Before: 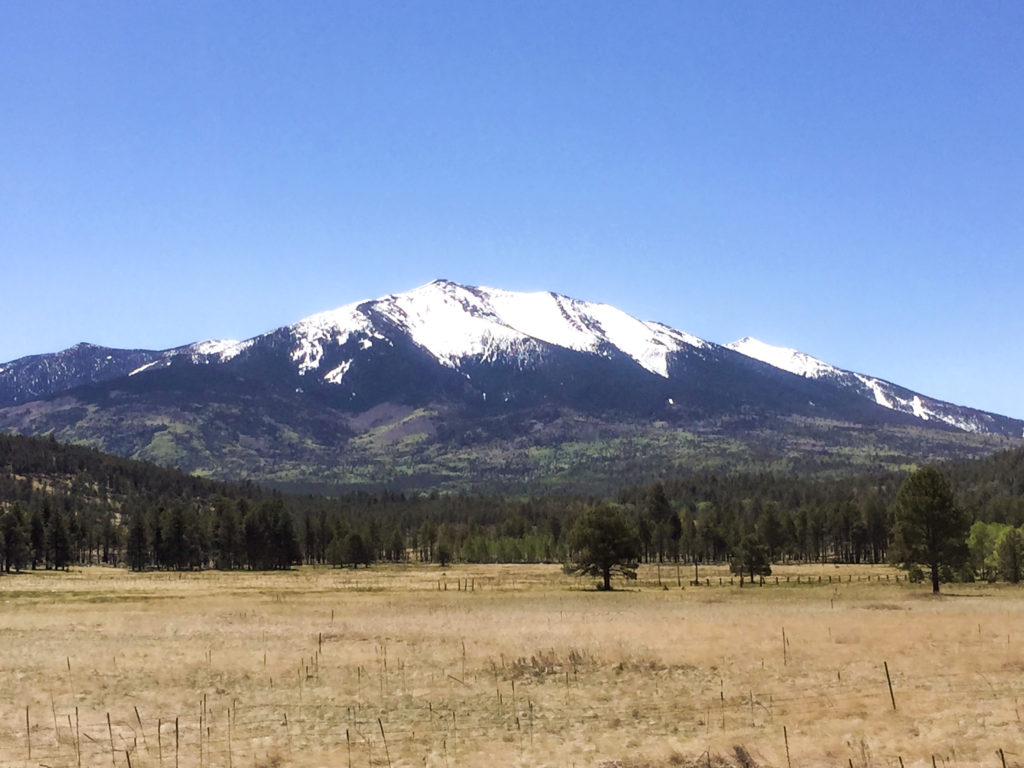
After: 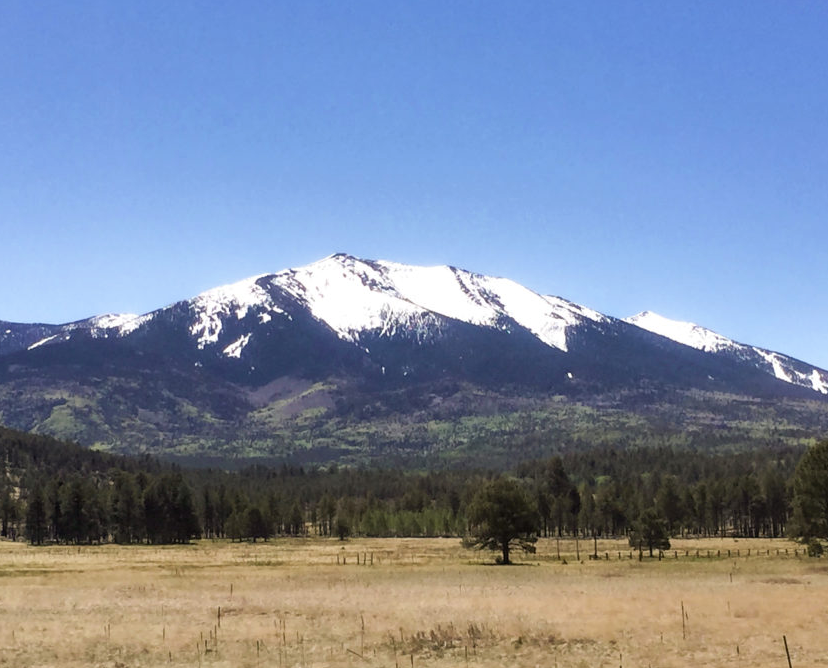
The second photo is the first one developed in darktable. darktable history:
shadows and highlights: highlights color adjustment 0%, soften with gaussian
crop: left 9.929%, top 3.475%, right 9.188%, bottom 9.529%
